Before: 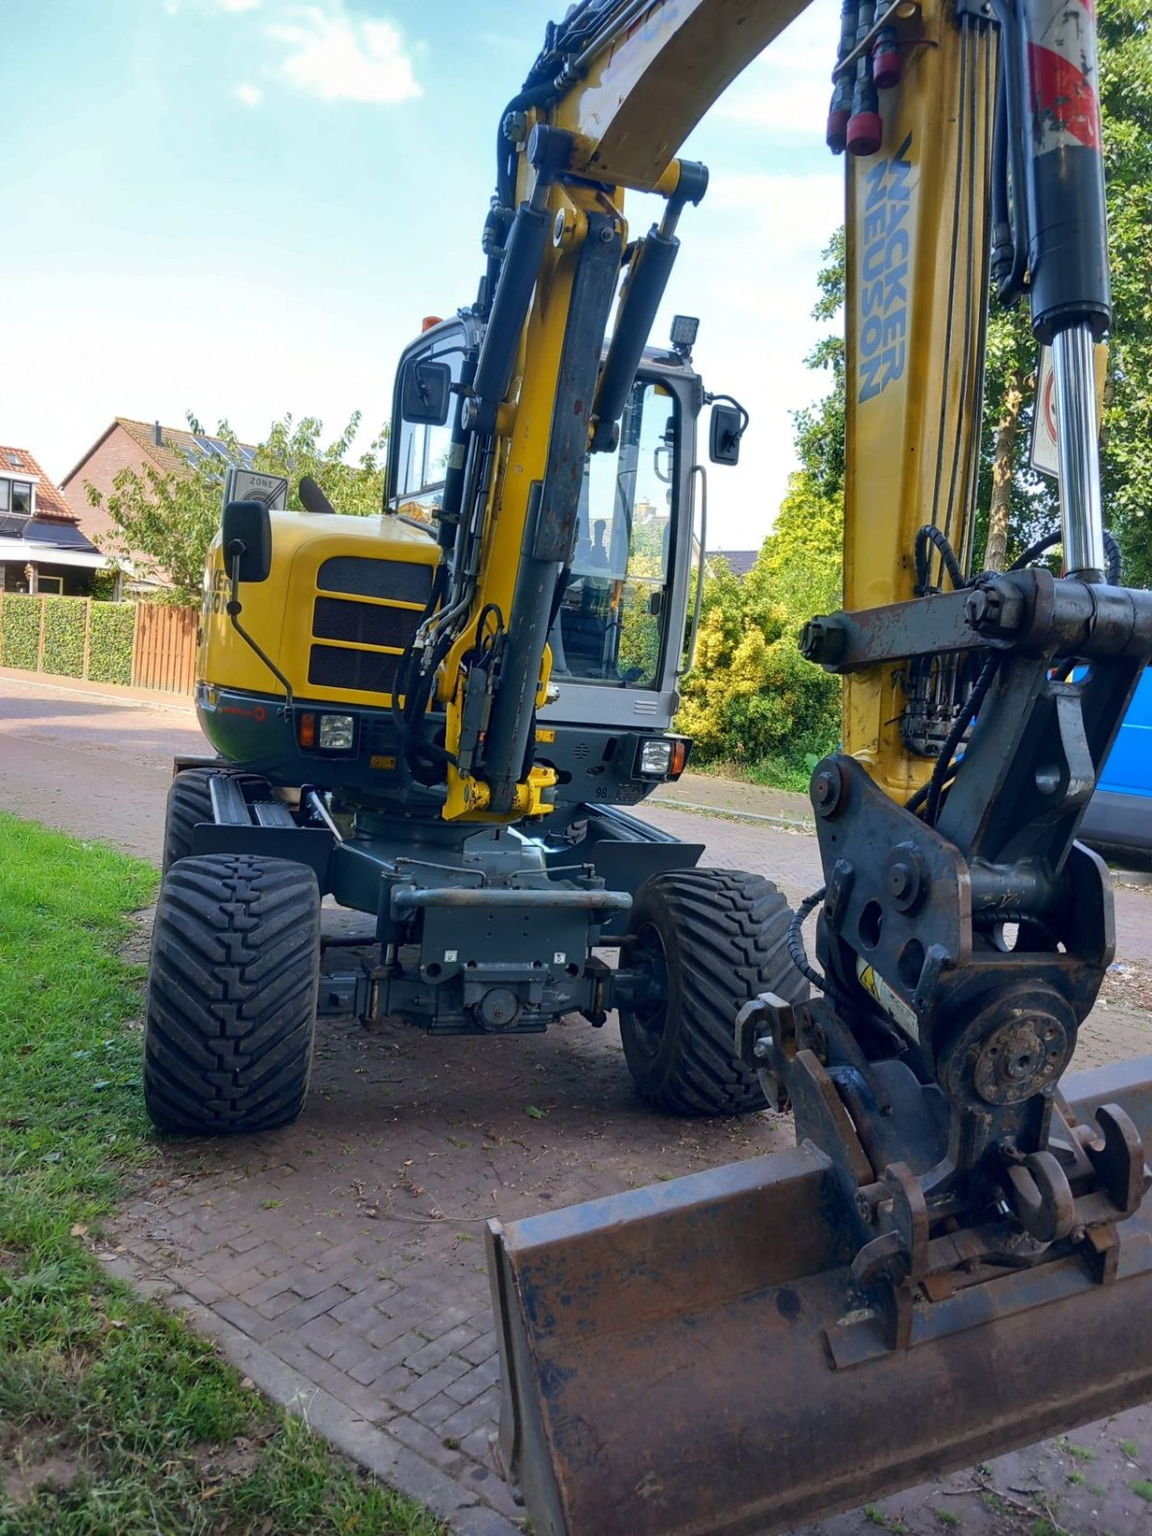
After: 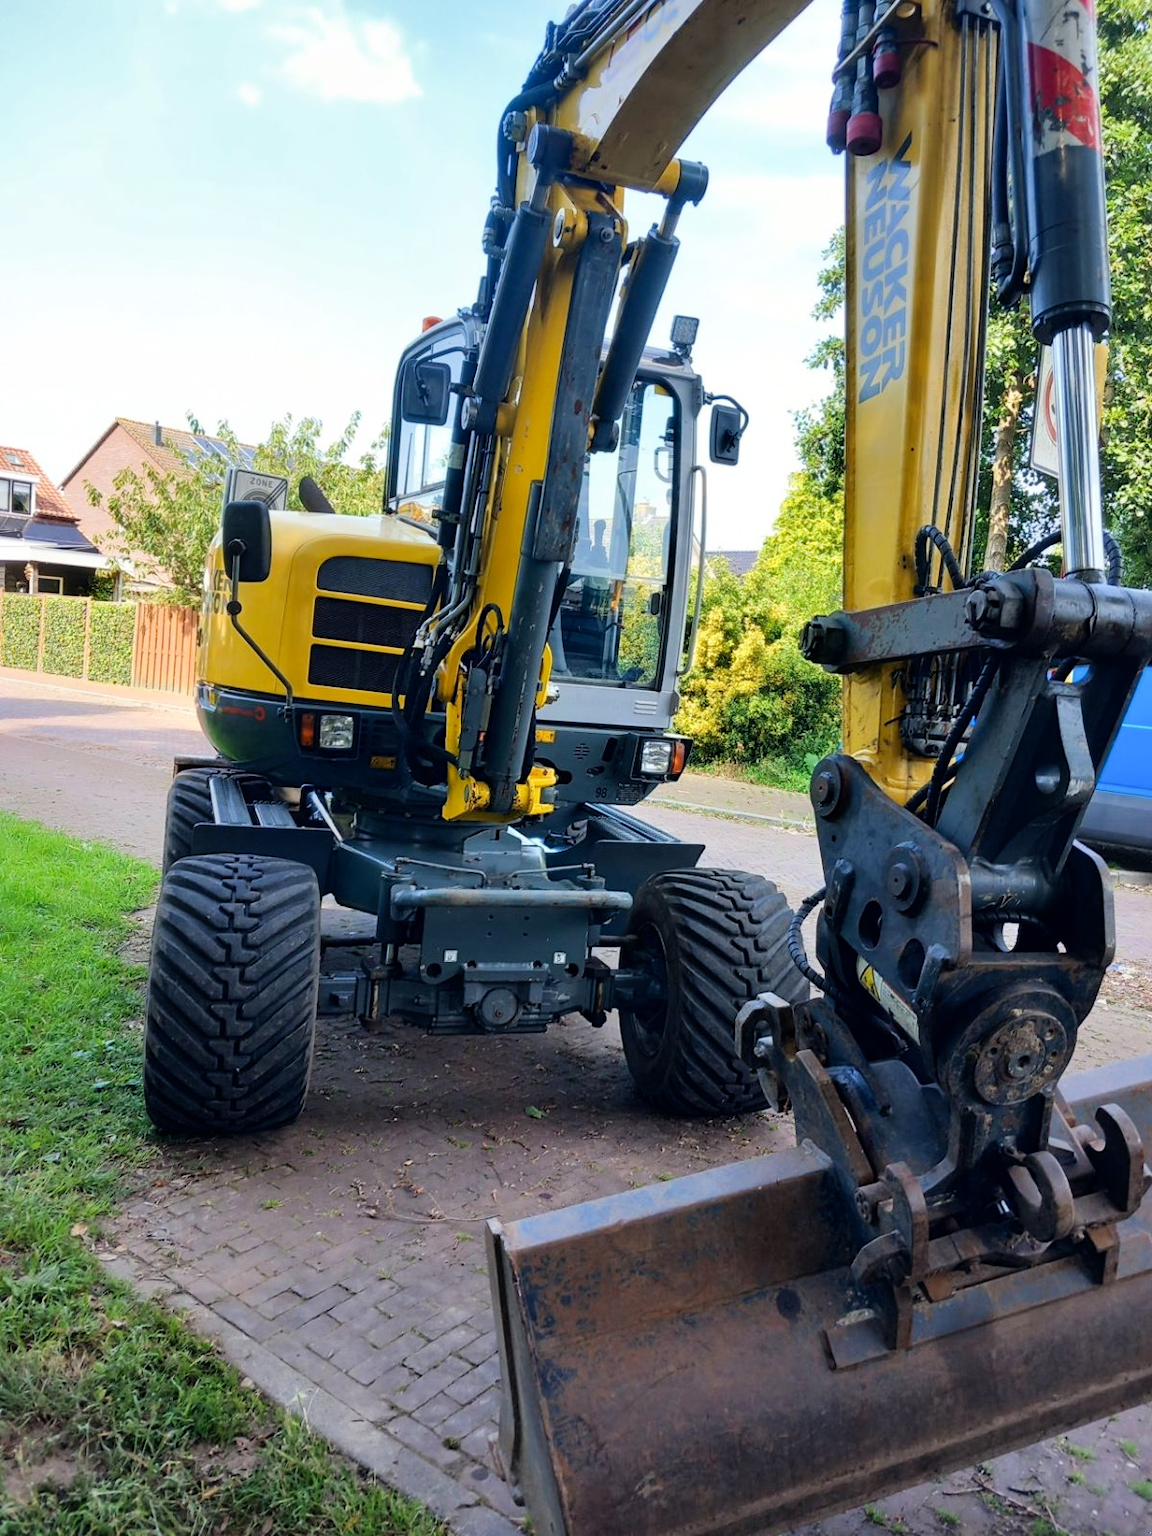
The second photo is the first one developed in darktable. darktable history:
filmic rgb: black relative exposure -7.65 EV, white relative exposure 4.56 EV, hardness 3.61
levels: mode automatic, levels [0.514, 0.759, 1]
